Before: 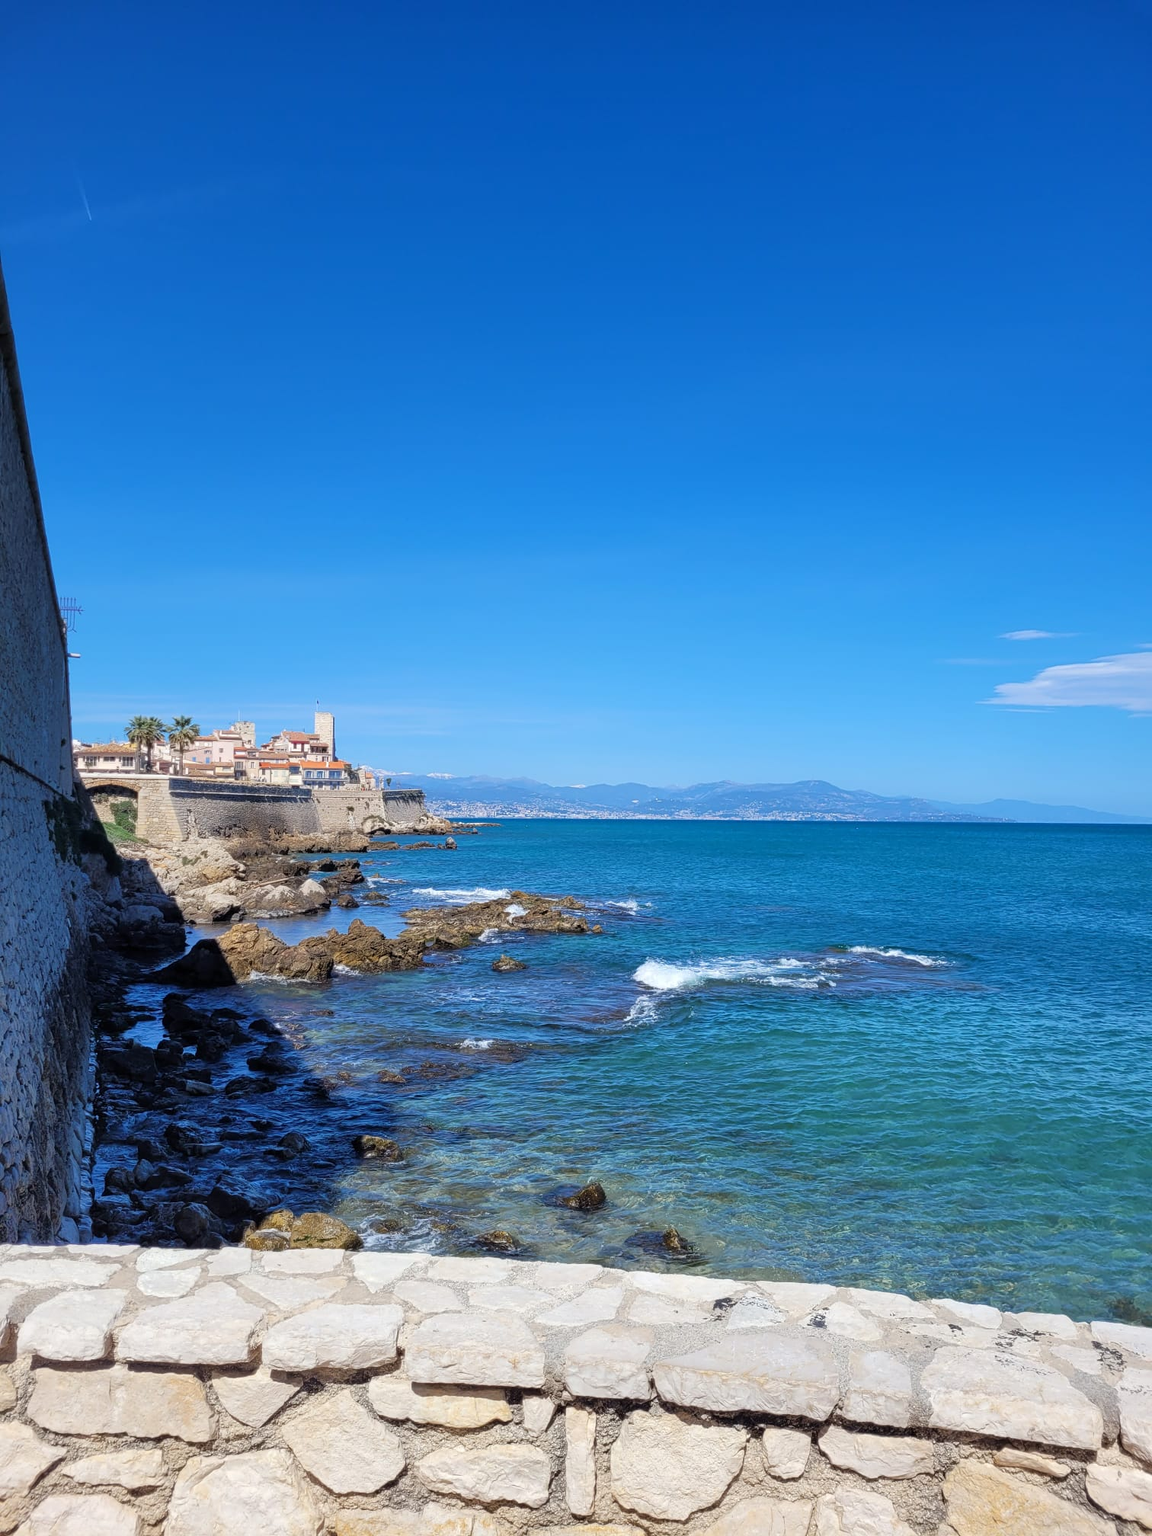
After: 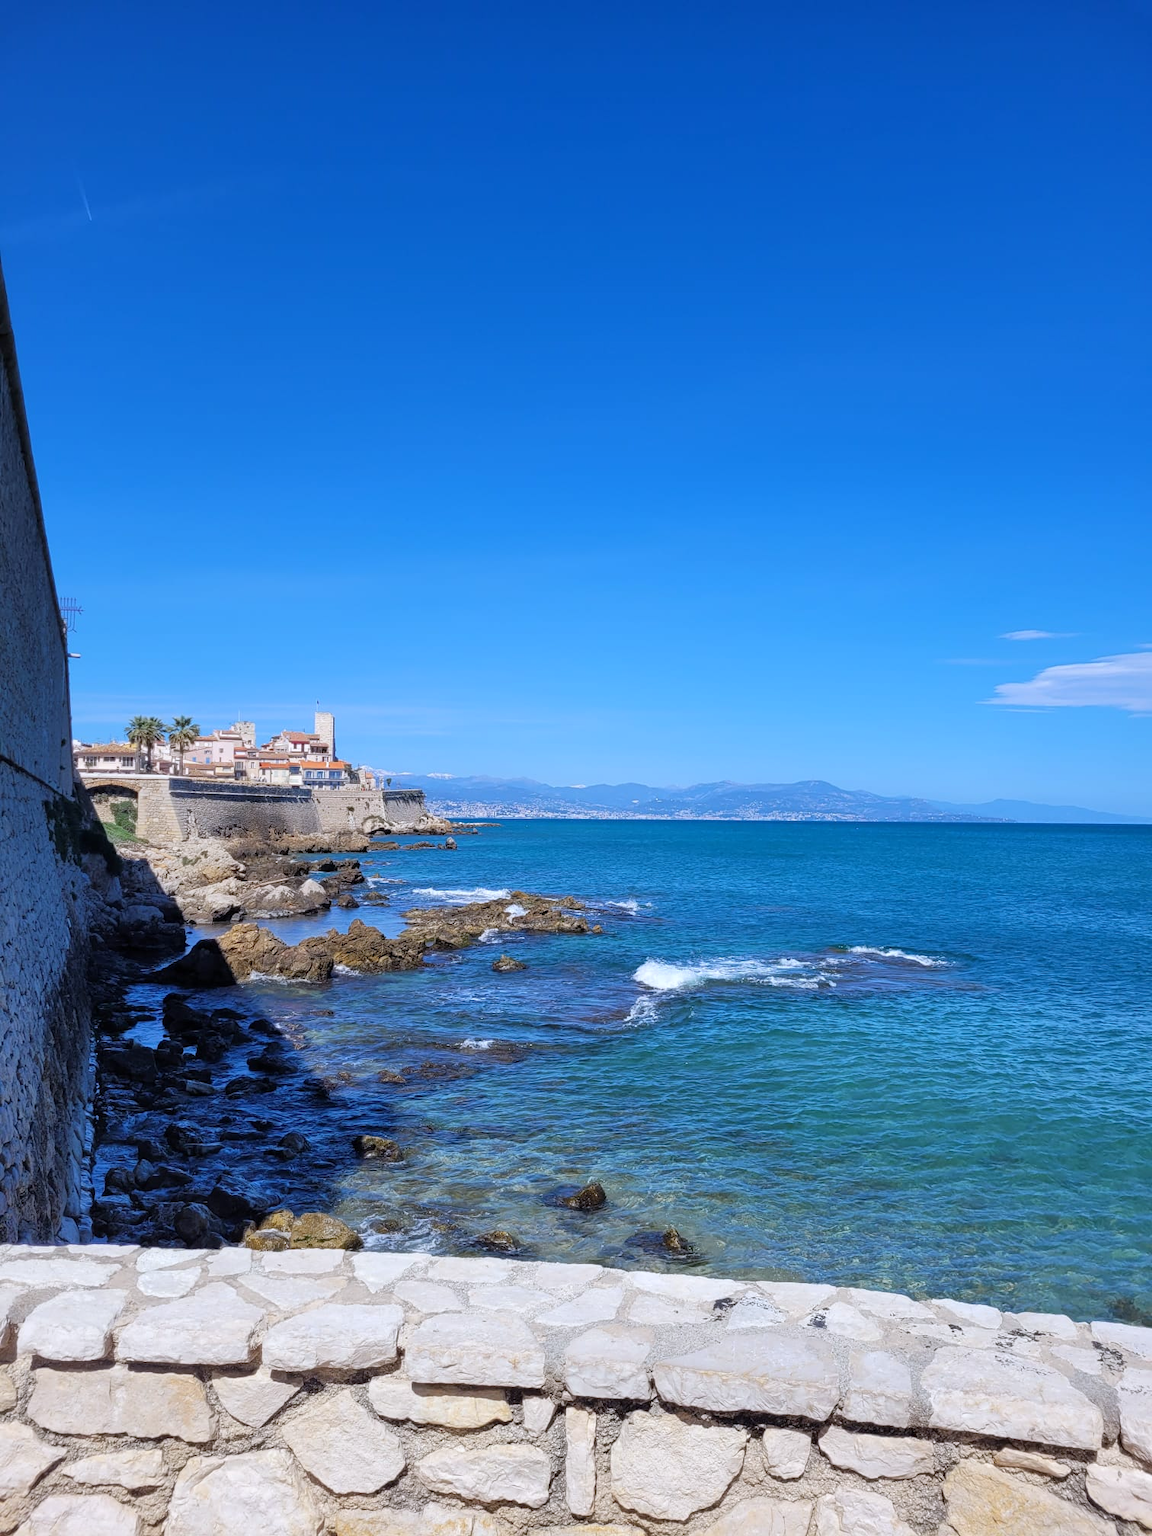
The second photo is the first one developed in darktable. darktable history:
white balance: red 0.984, blue 1.059
exposure: exposure -0.041 EV, compensate highlight preservation false
